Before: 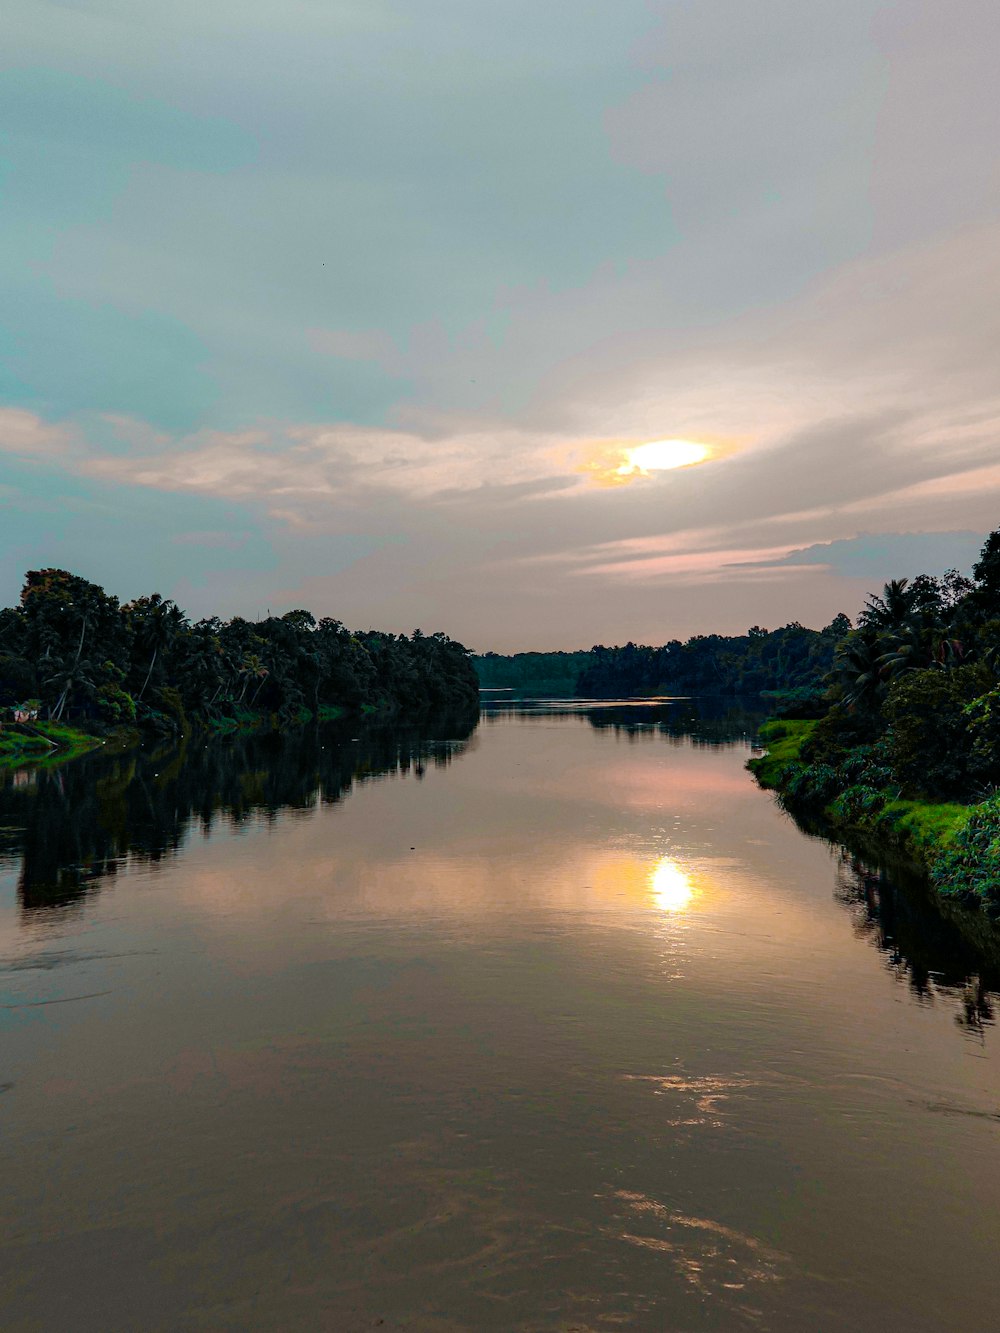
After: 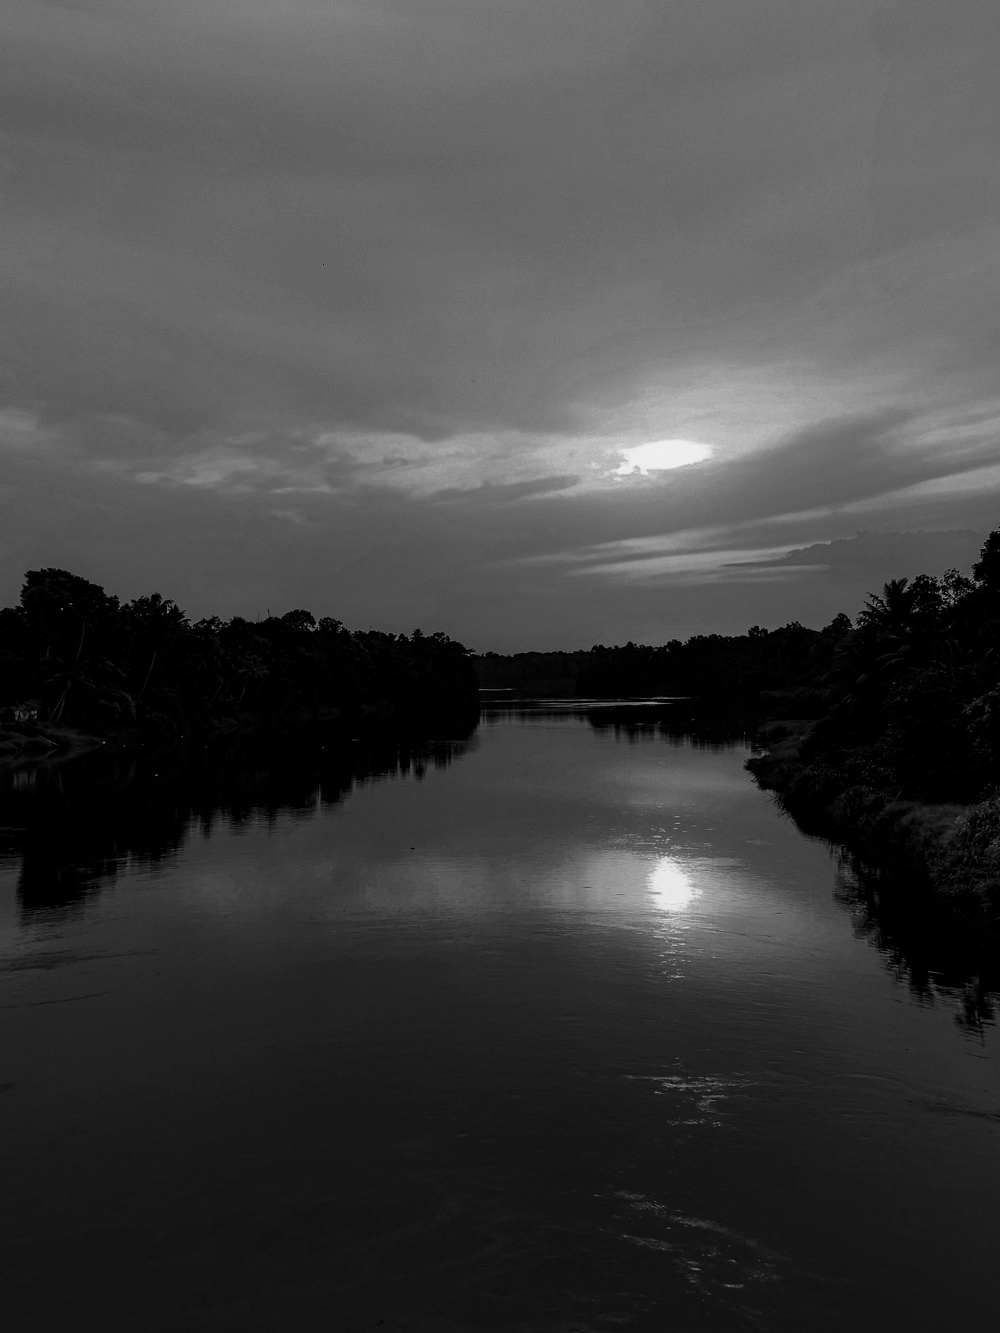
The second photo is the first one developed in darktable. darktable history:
exposure: black level correction 0.001, exposure 0.014 EV, compensate highlight preservation false
contrast equalizer: octaves 7, y [[0.6 ×6], [0.55 ×6], [0 ×6], [0 ×6], [0 ×6]], mix -0.2
contrast brightness saturation: contrast -0.03, brightness -0.59, saturation -1
